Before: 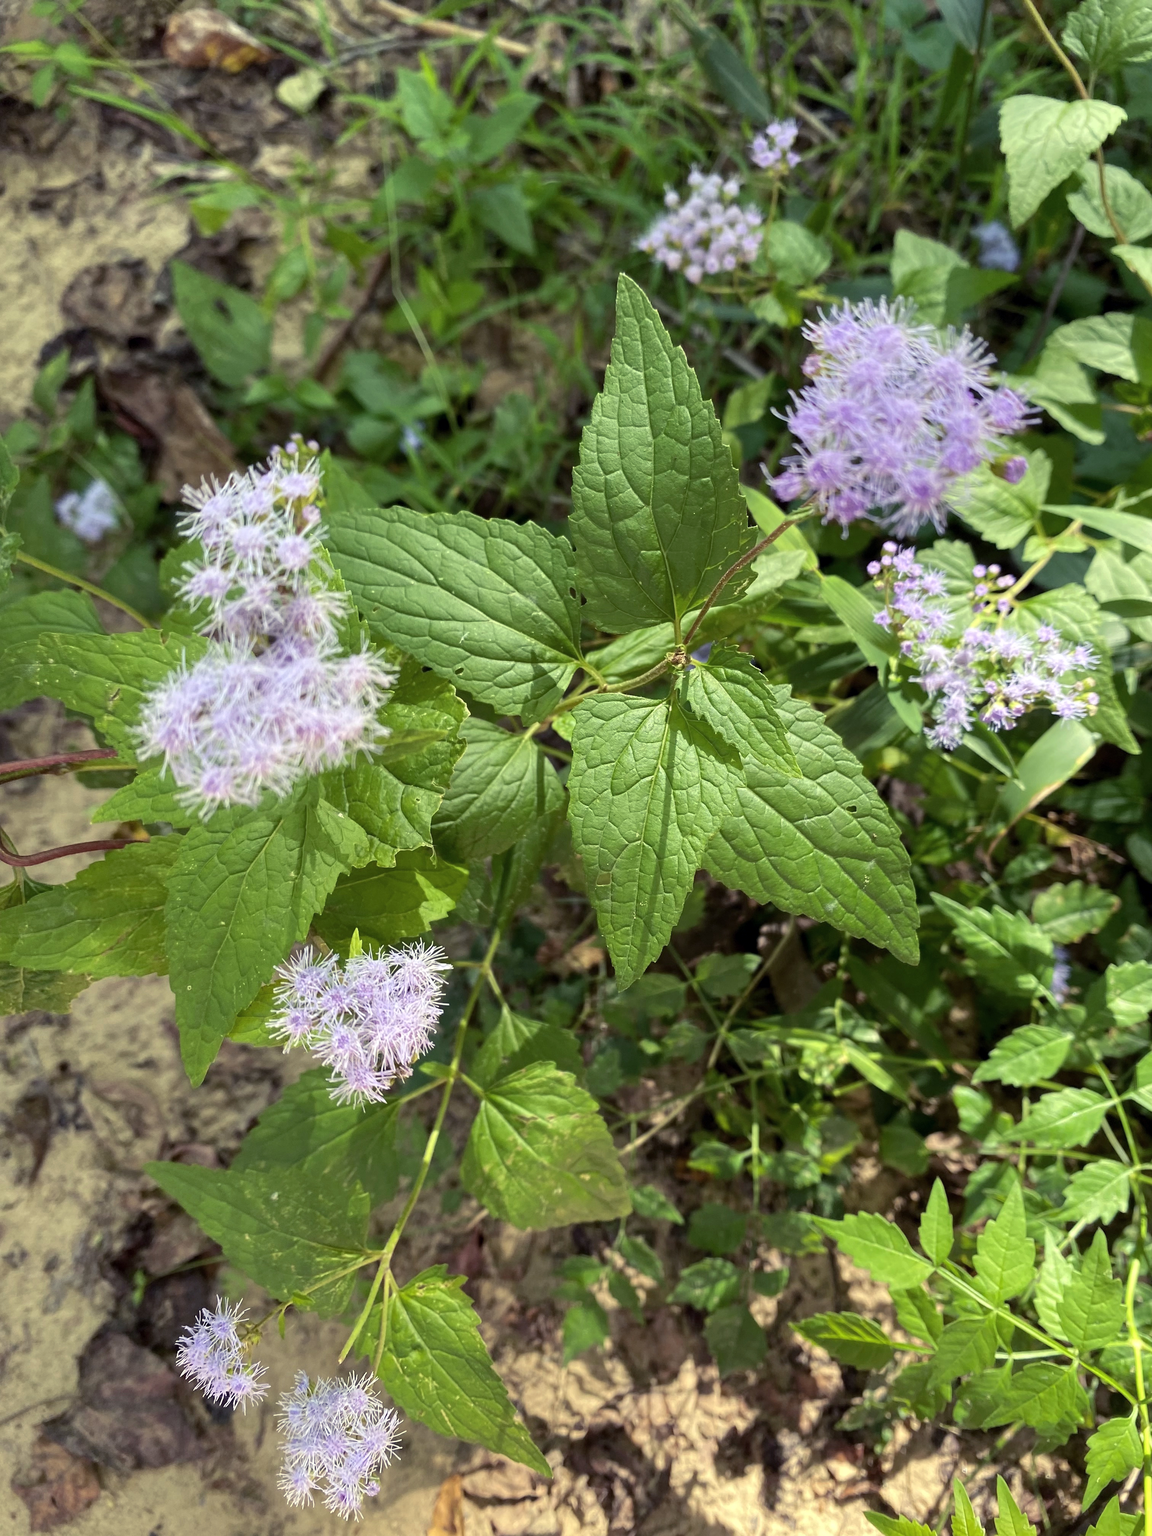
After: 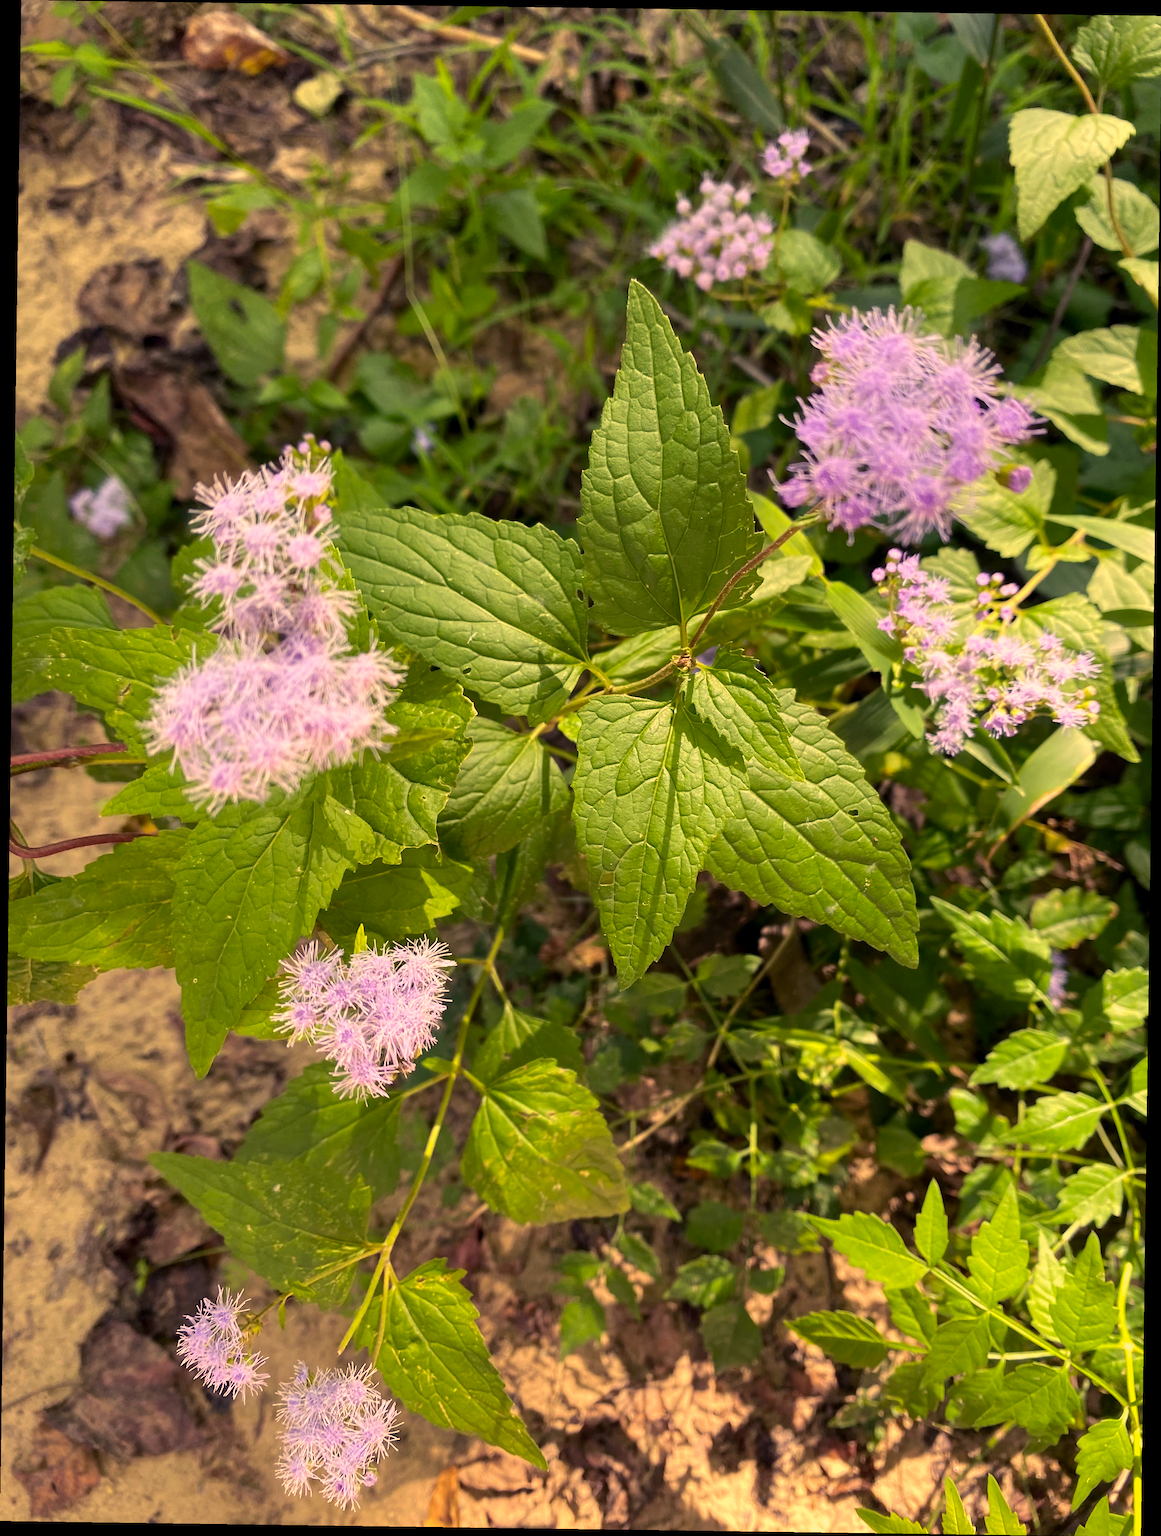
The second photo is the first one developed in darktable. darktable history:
rotate and perspective: rotation 0.8°, automatic cropping off
color correction: highlights a* 21.16, highlights b* 19.61
